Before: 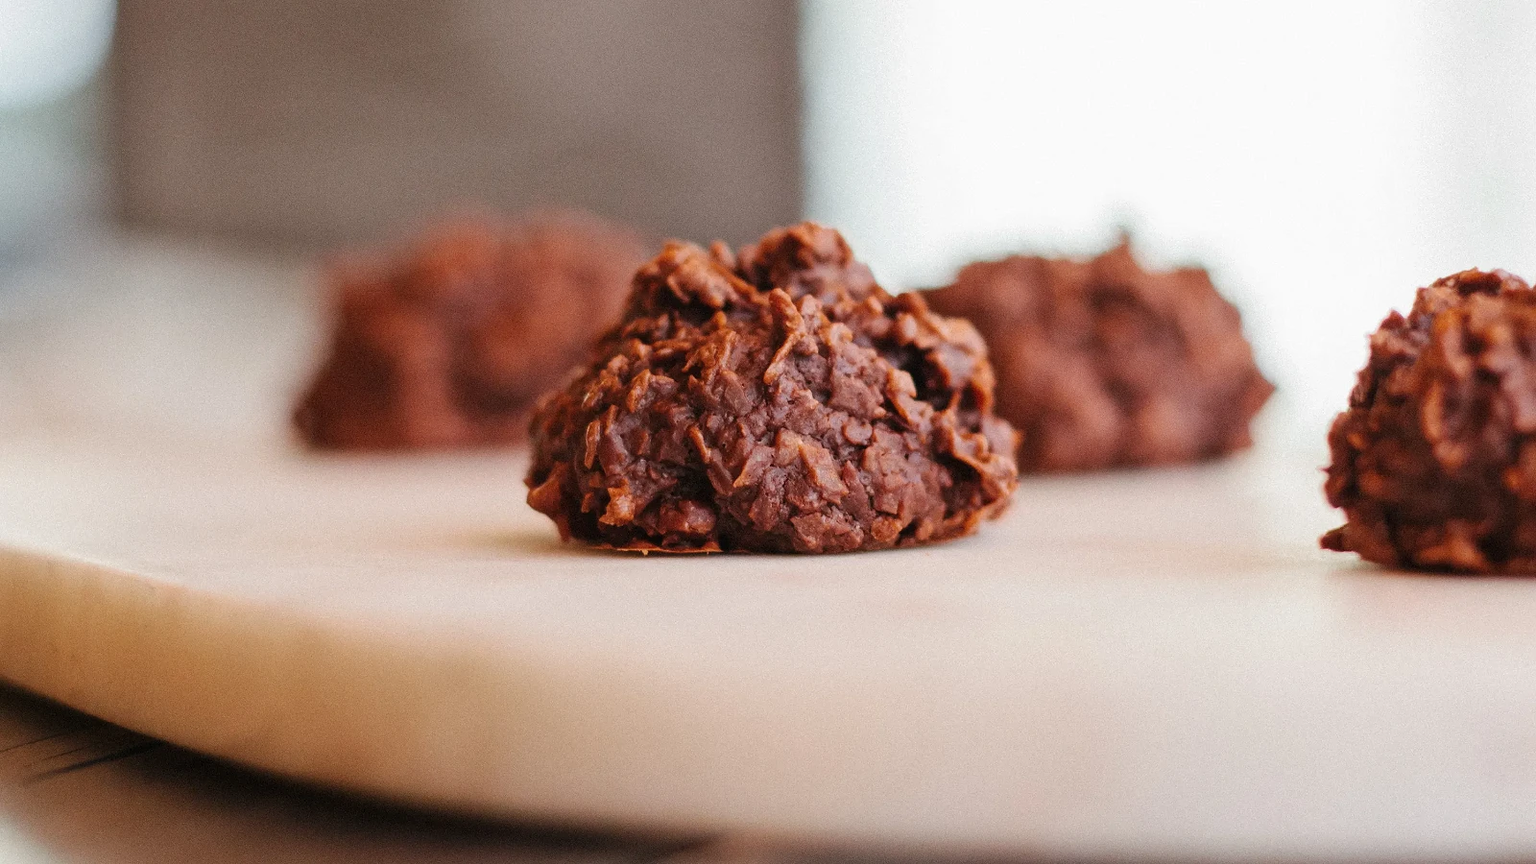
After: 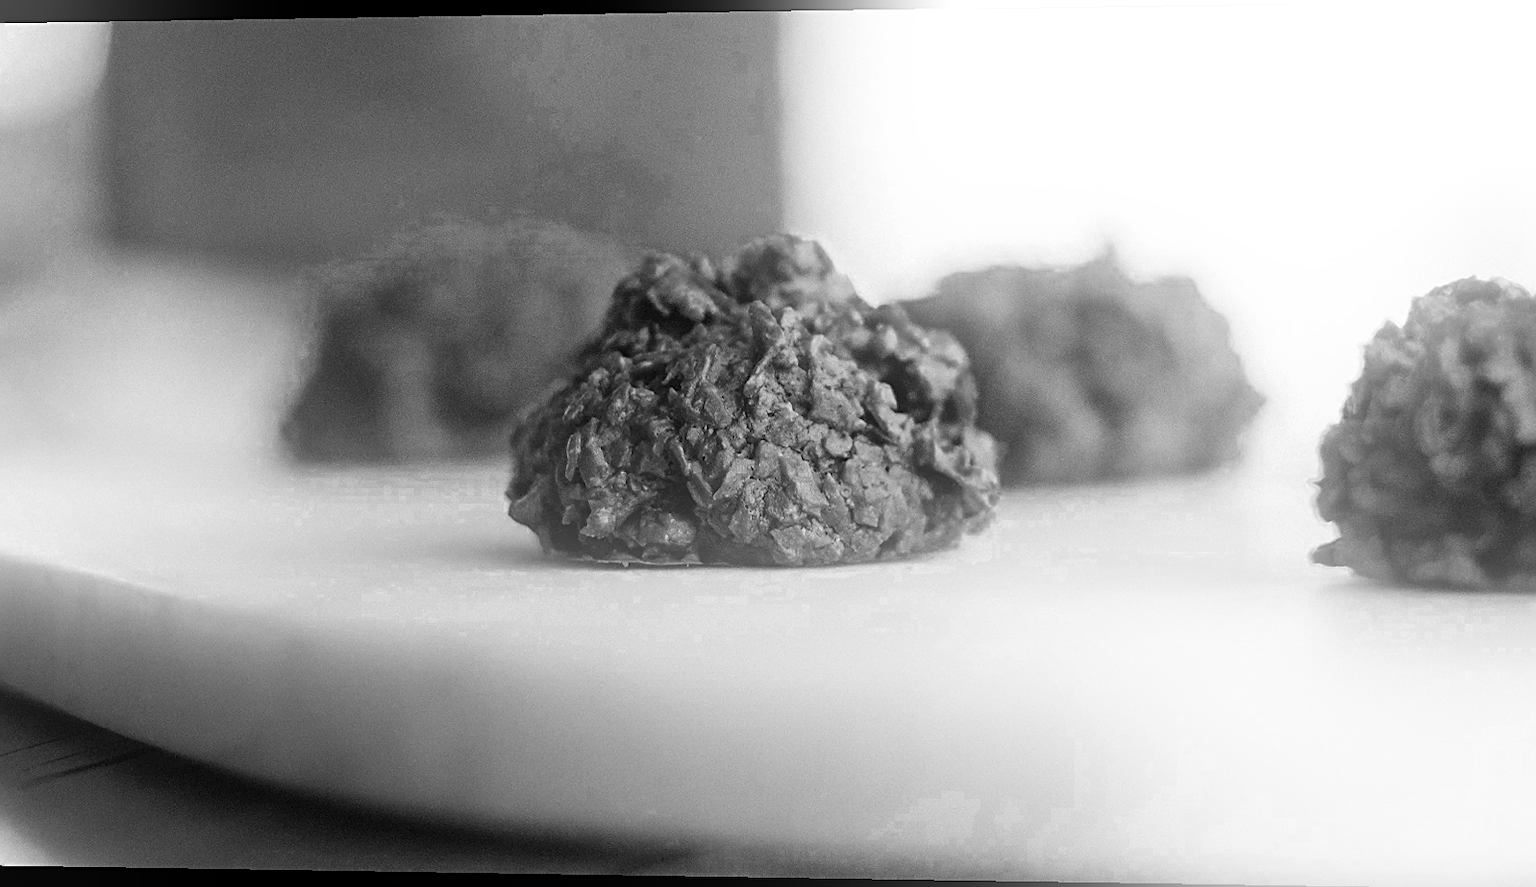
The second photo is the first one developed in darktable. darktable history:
bloom: threshold 82.5%, strength 16.25%
rotate and perspective: lens shift (horizontal) -0.055, automatic cropping off
sharpen: on, module defaults
white balance: red 1, blue 1
color zones: curves: ch0 [(0.002, 0.589) (0.107, 0.484) (0.146, 0.249) (0.217, 0.352) (0.309, 0.525) (0.39, 0.404) (0.455, 0.169) (0.597, 0.055) (0.724, 0.212) (0.775, 0.691) (0.869, 0.571) (1, 0.587)]; ch1 [(0, 0) (0.143, 0) (0.286, 0) (0.429, 0) (0.571, 0) (0.714, 0) (0.857, 0)]
